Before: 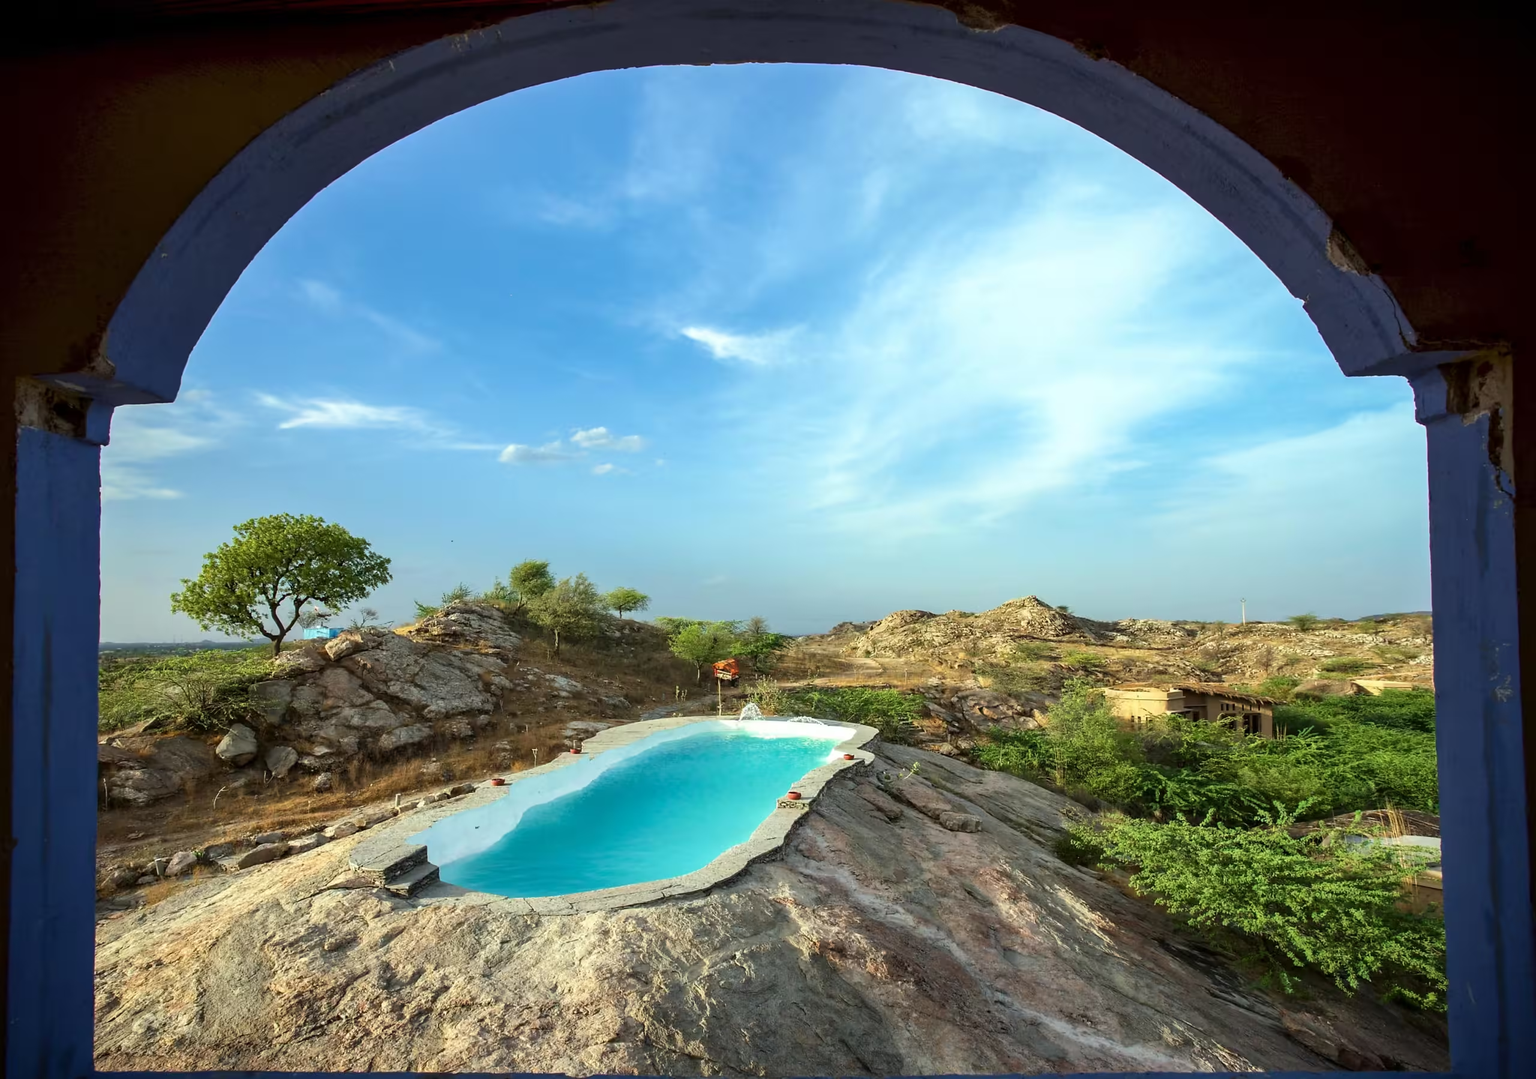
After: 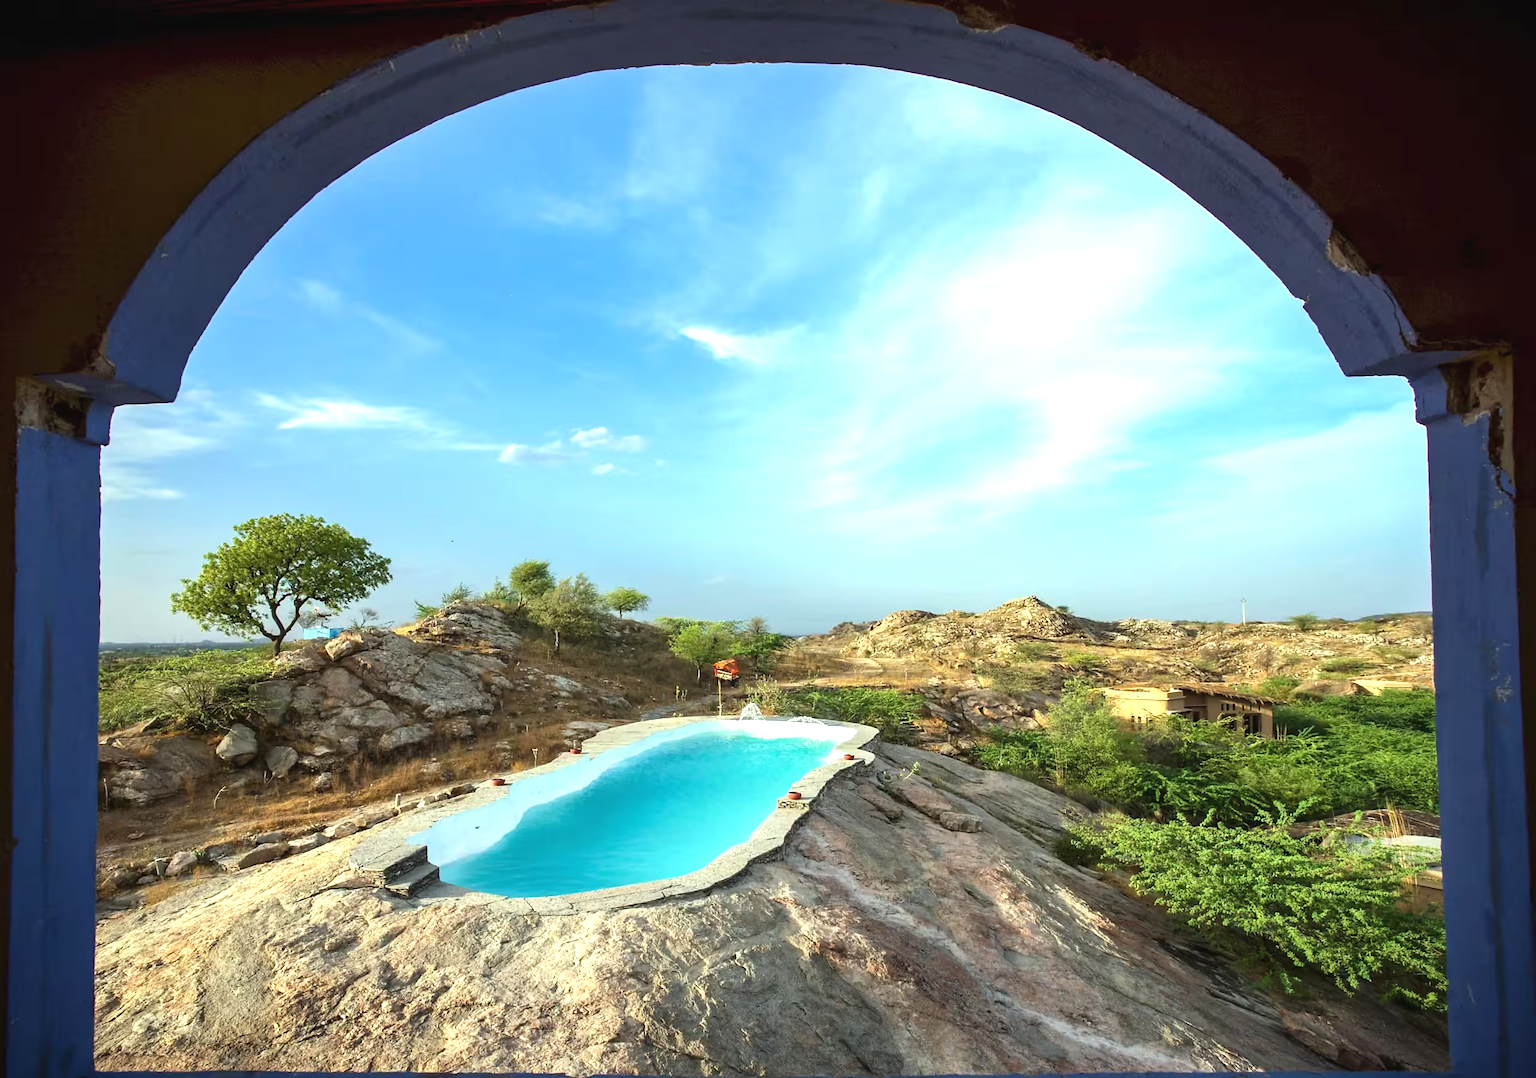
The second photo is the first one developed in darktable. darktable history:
exposure: black level correction -0.002, exposure 0.528 EV, compensate exposure bias true, compensate highlight preservation false
